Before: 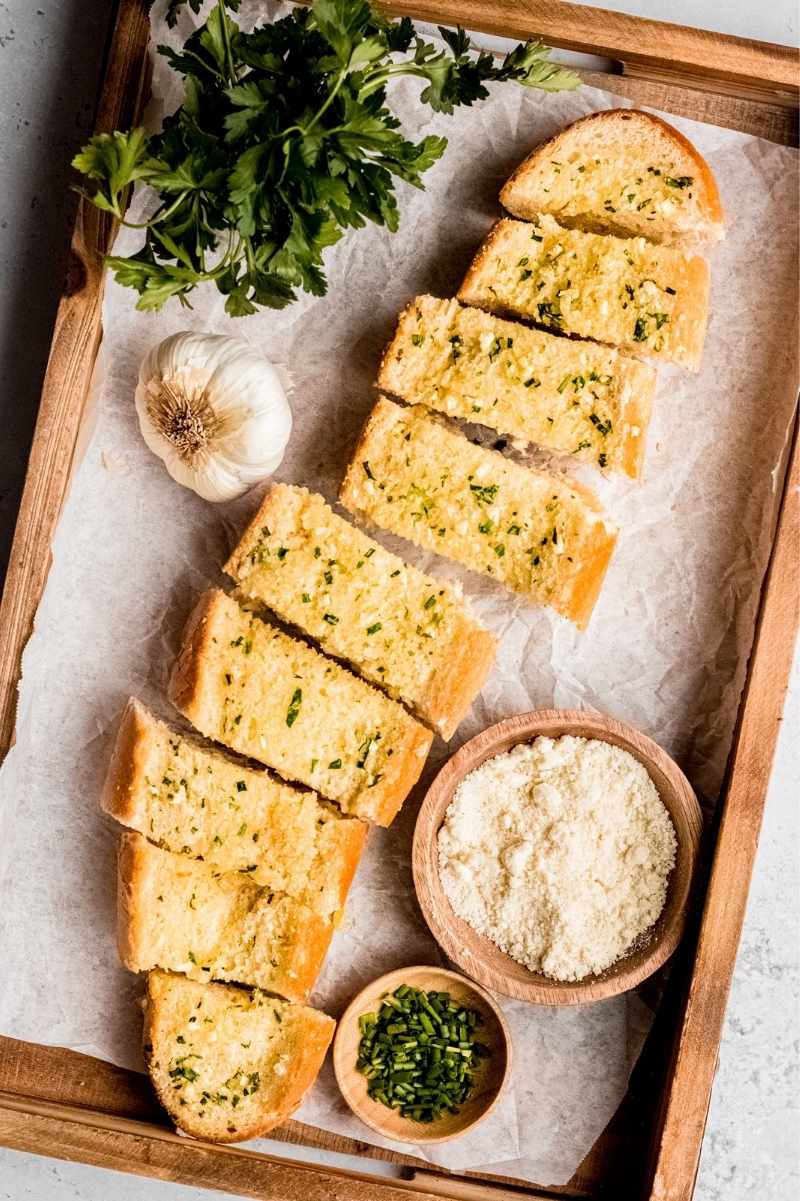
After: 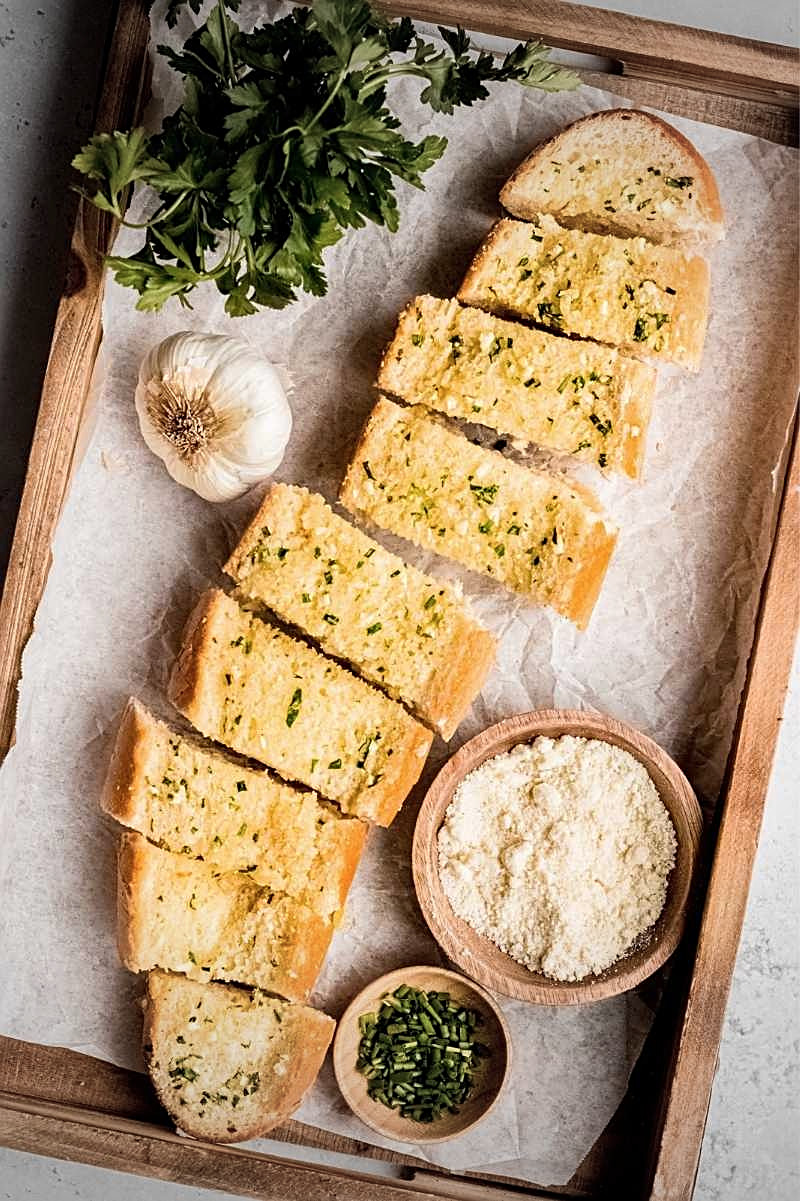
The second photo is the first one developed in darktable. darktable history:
vignetting: fall-off radius 99.54%, width/height ratio 1.338
color zones: curves: ch1 [(0, 0.469) (0.001, 0.469) (0.12, 0.446) (0.248, 0.469) (0.5, 0.5) (0.748, 0.5) (0.999, 0.469) (1, 0.469)]
sharpen: on, module defaults
